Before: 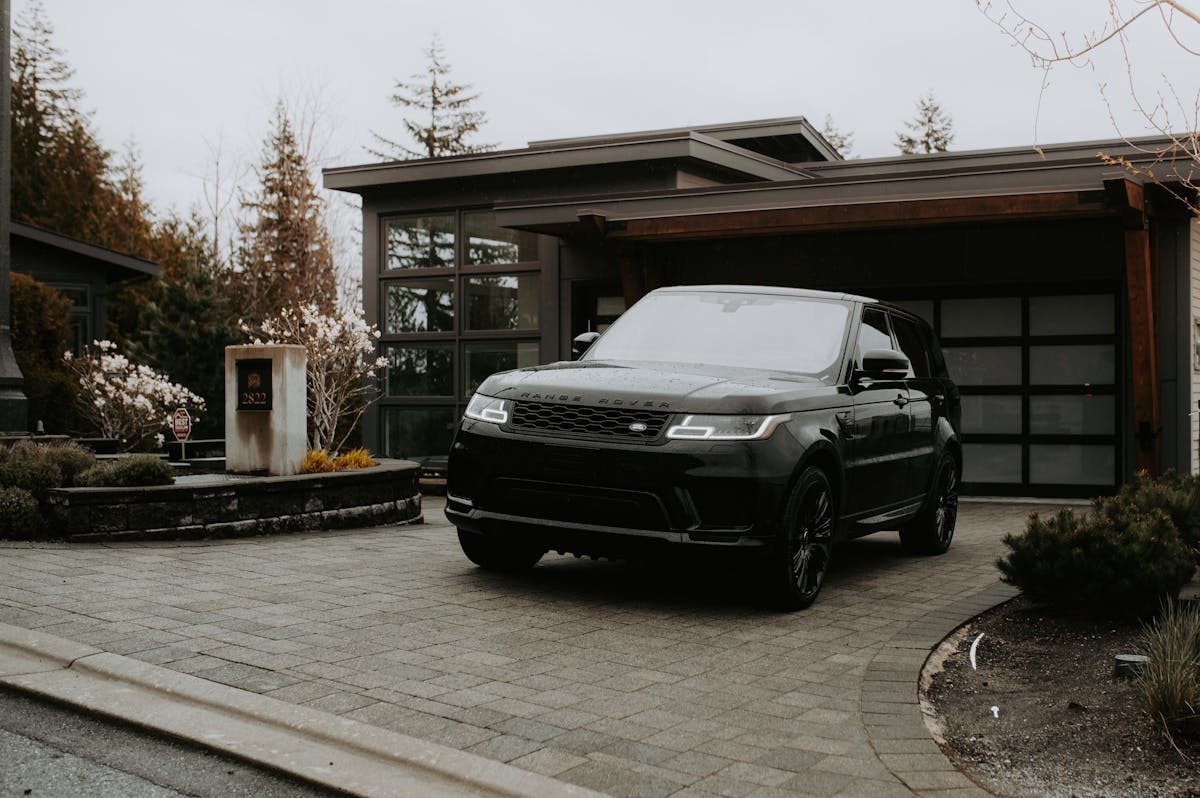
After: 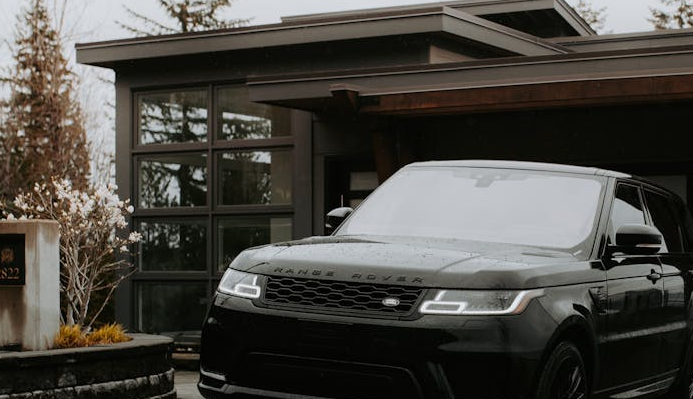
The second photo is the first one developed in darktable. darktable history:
crop: left 20.609%, top 15.684%, right 21.586%, bottom 34.198%
